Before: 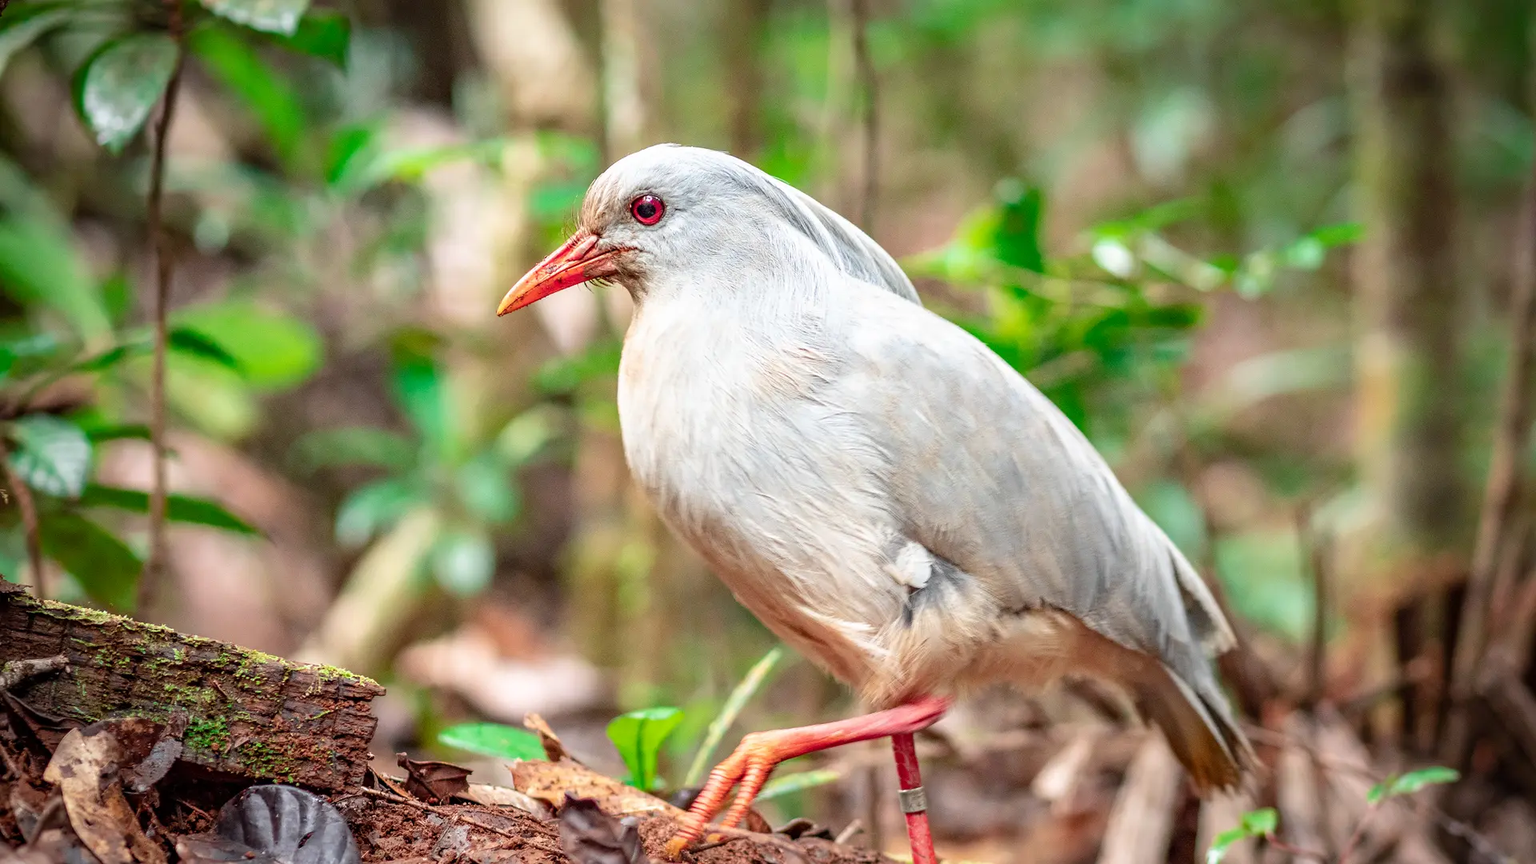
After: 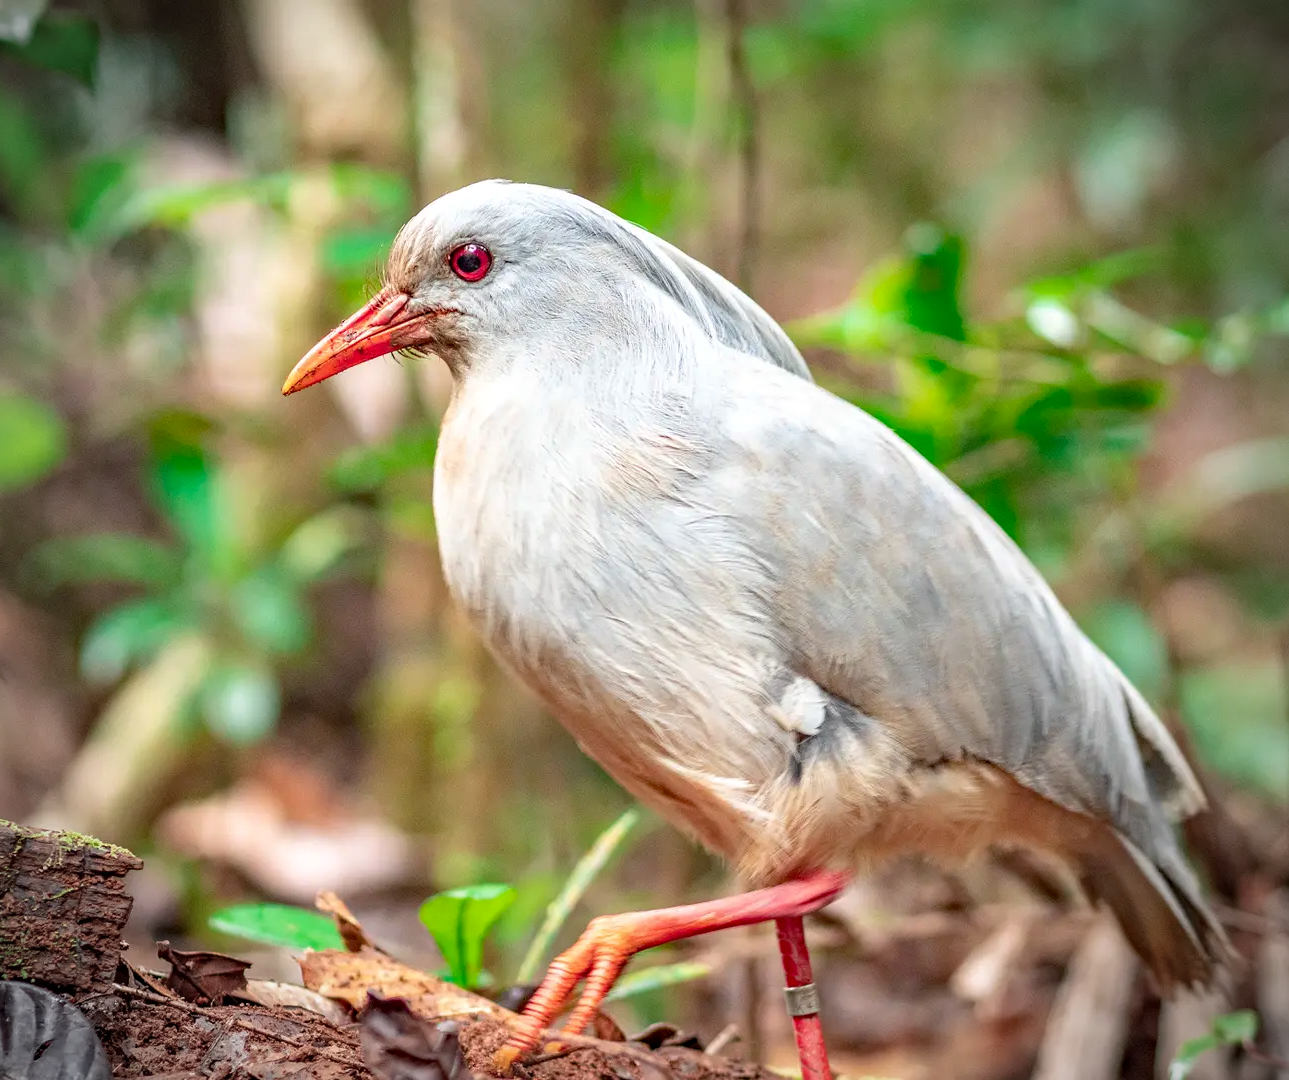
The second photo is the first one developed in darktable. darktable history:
haze removal: compatibility mode true, adaptive false
crop and rotate: left 17.692%, right 15.123%
vignetting: on, module defaults
